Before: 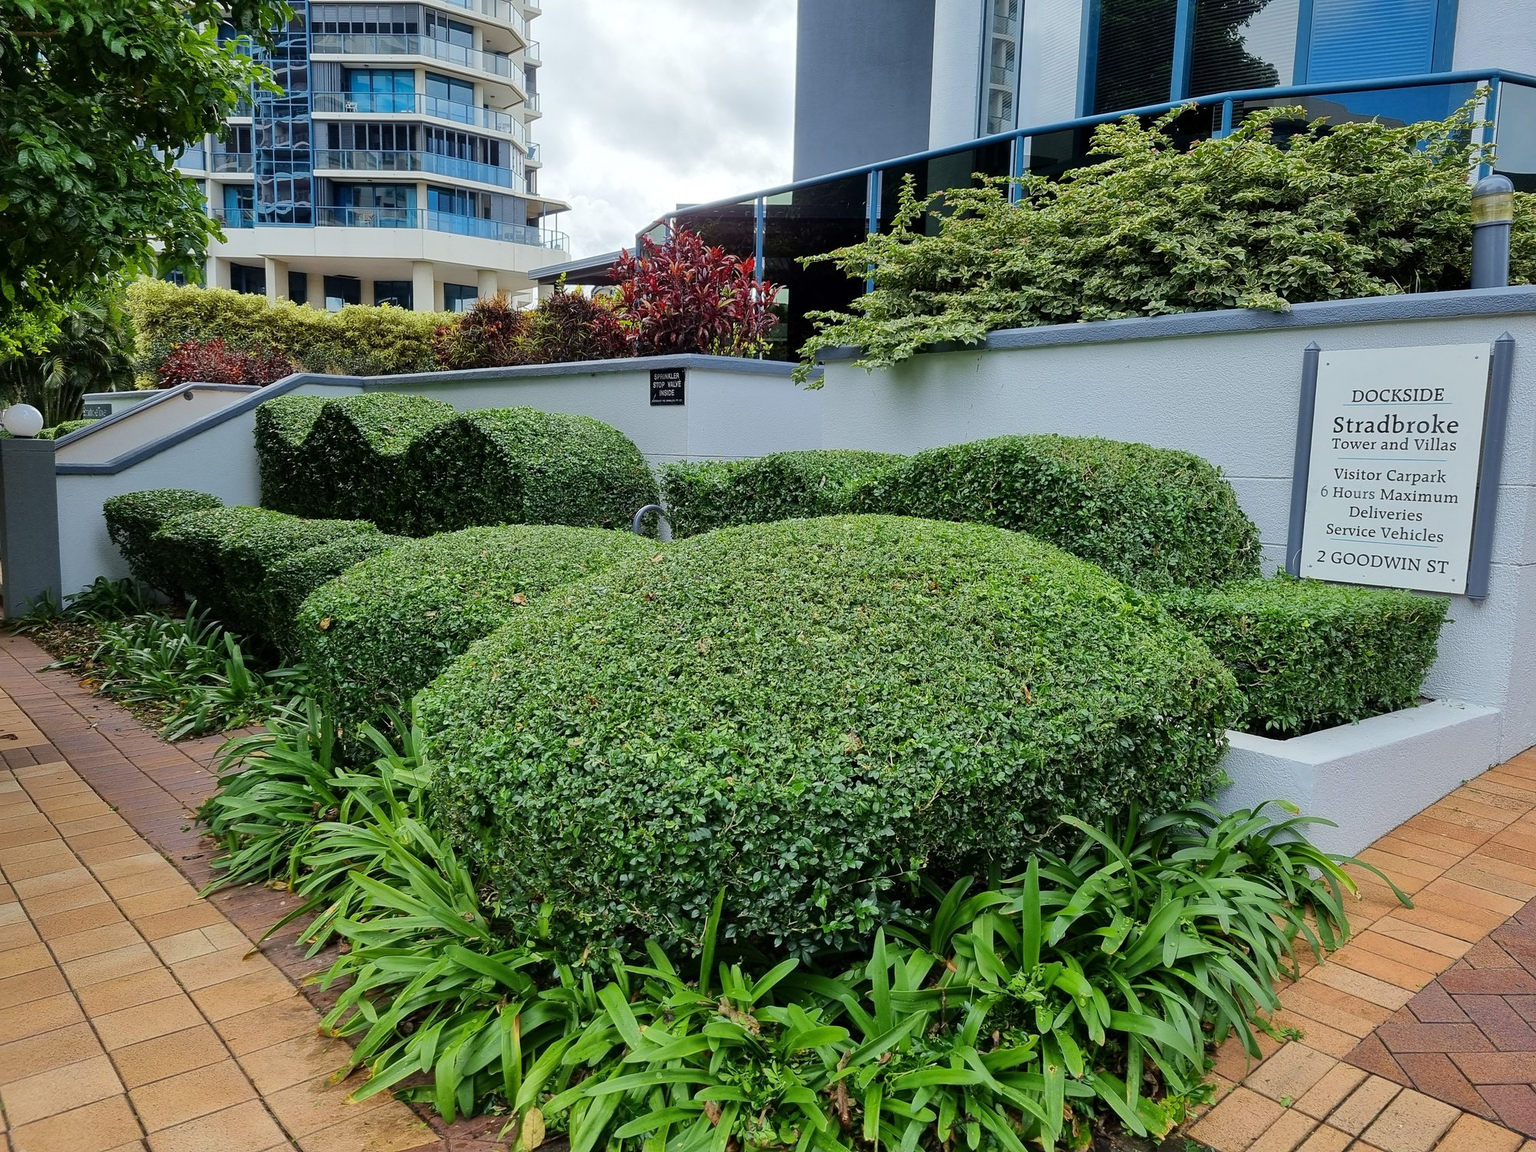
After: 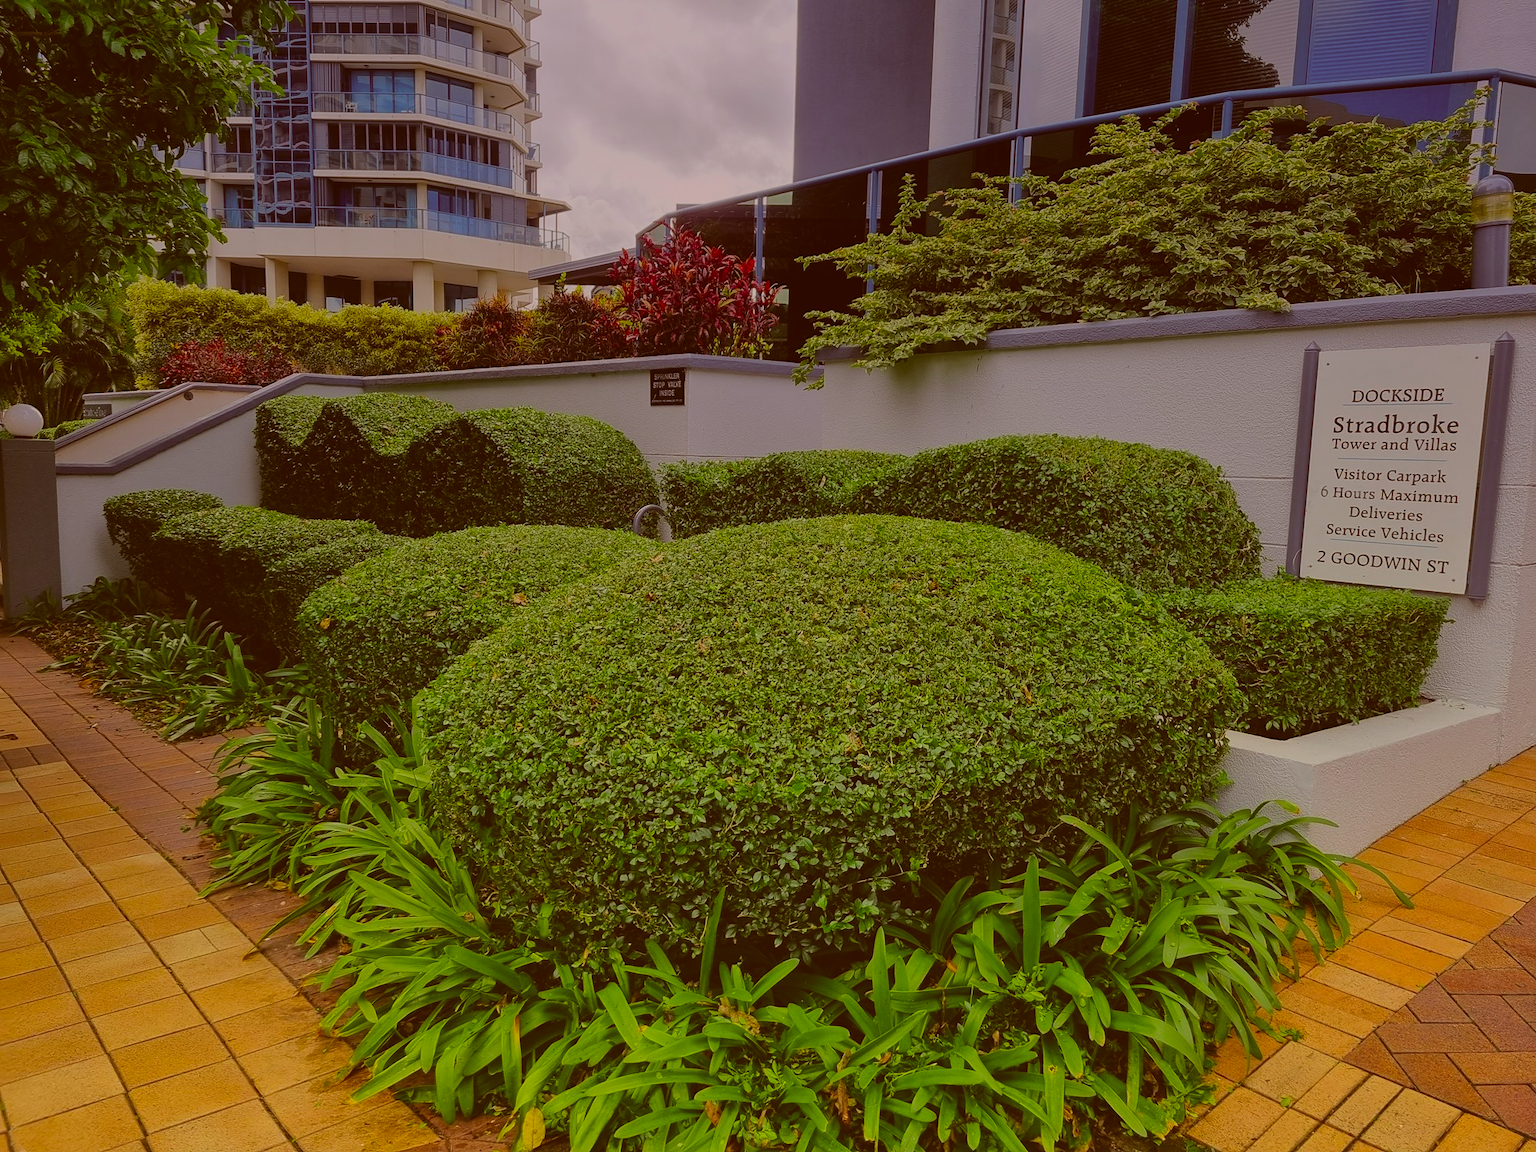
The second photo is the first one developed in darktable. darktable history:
color correction: highlights a* 1.12, highlights b* 24.26, shadows a* 15.58, shadows b* 24.26
color balance rgb: perceptual saturation grading › global saturation 30%, global vibrance 20%
exposure: black level correction -0.015, exposure -0.5 EV, compensate highlight preservation false
graduated density: hue 238.83°, saturation 50%
